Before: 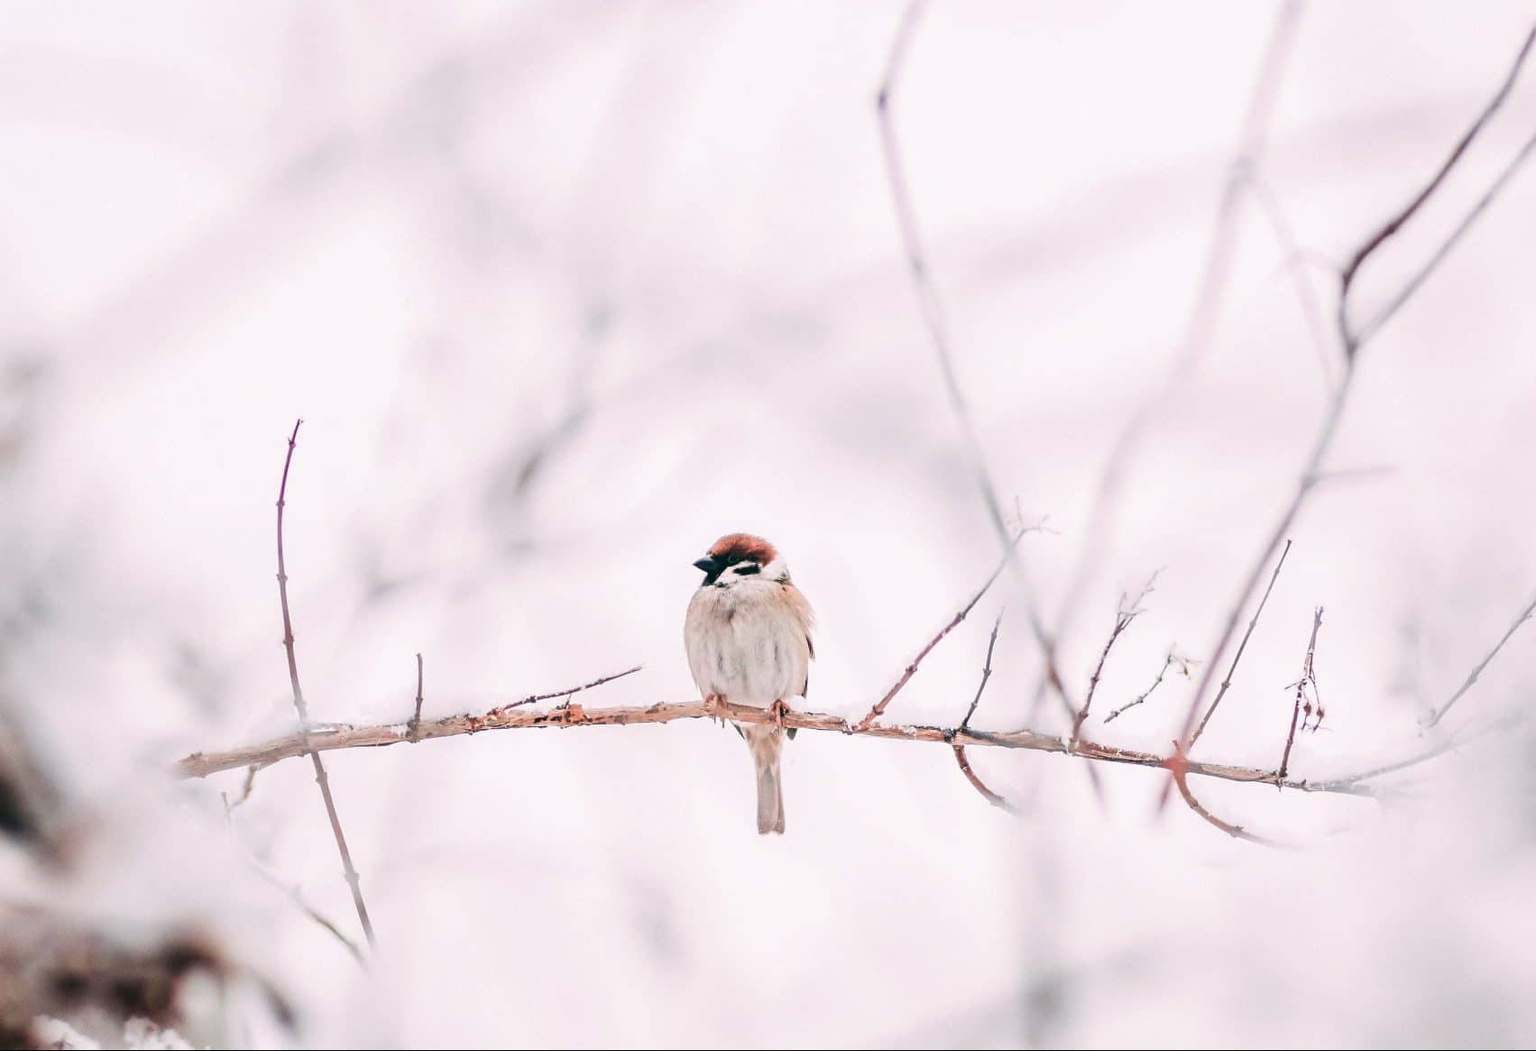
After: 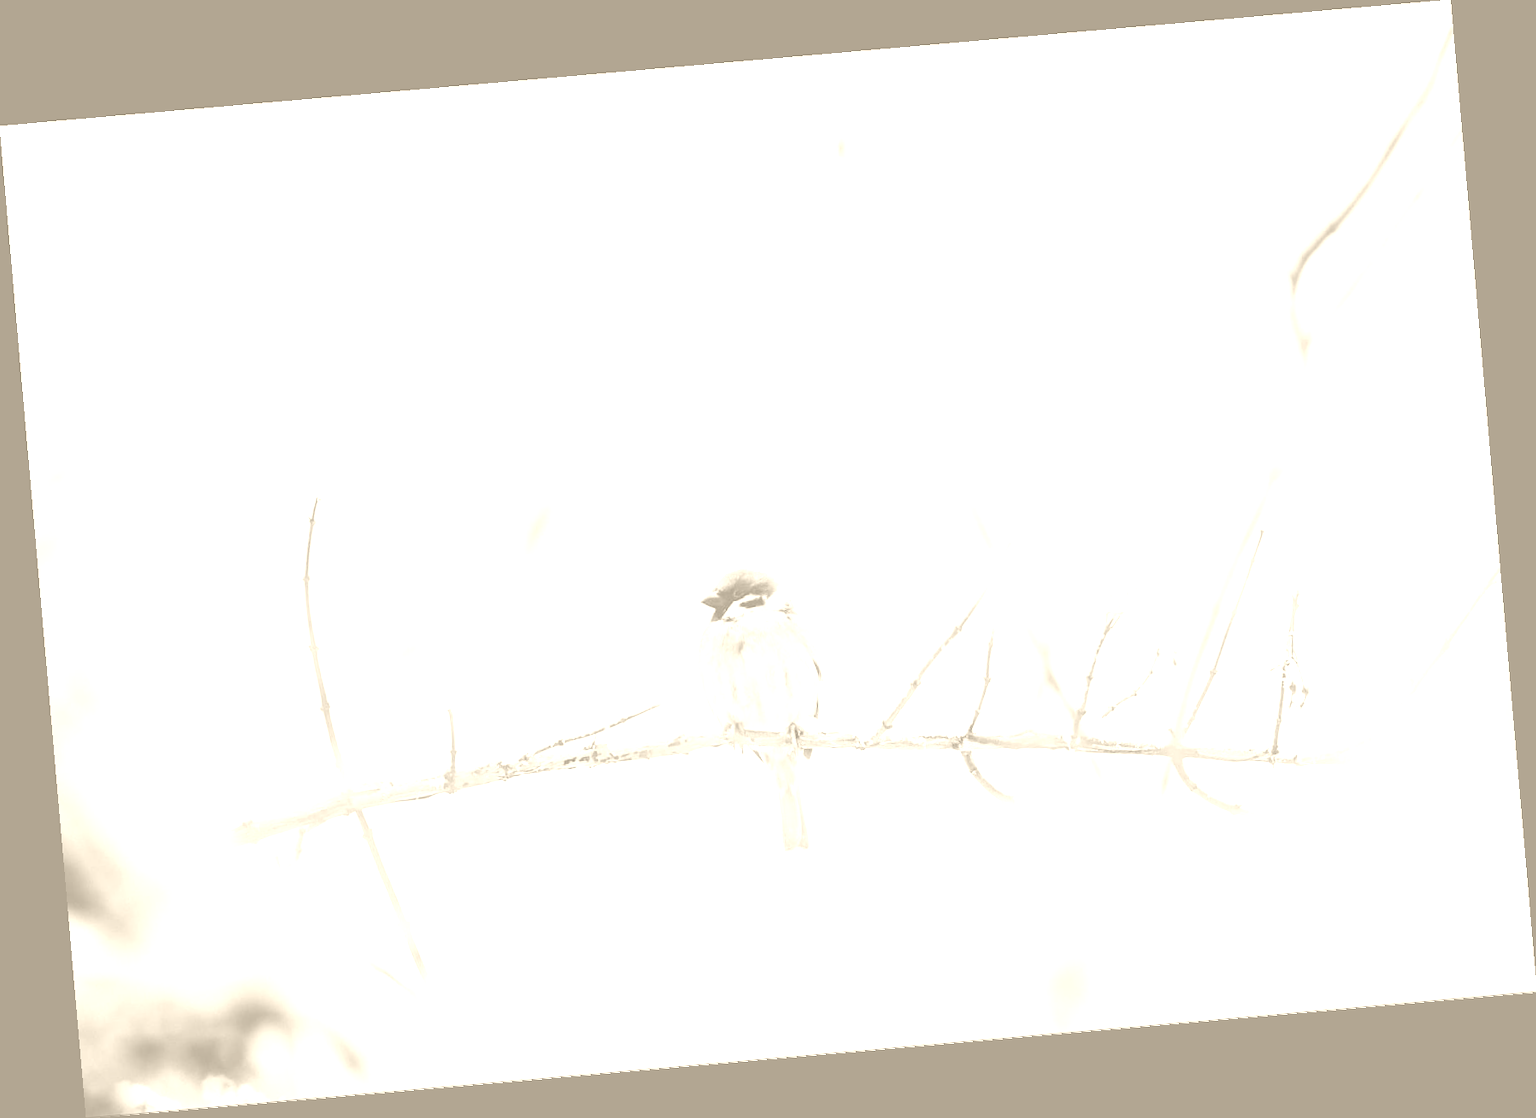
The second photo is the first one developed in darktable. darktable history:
rotate and perspective: rotation -4.98°, automatic cropping off
colorize: hue 36°, saturation 71%, lightness 80.79%
